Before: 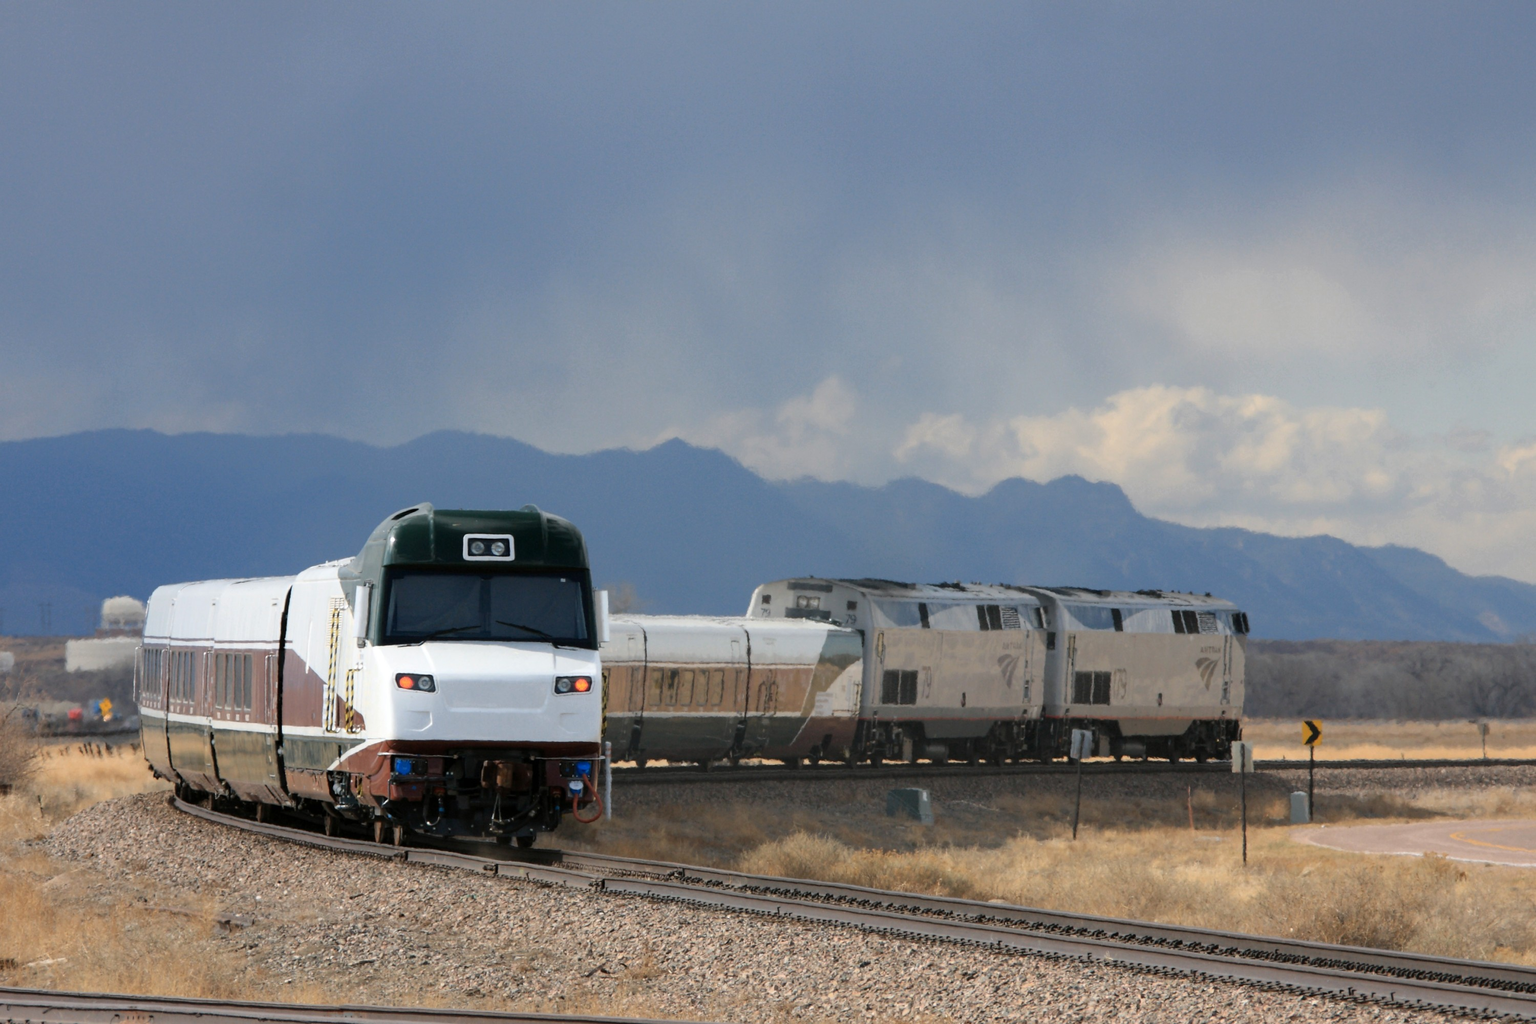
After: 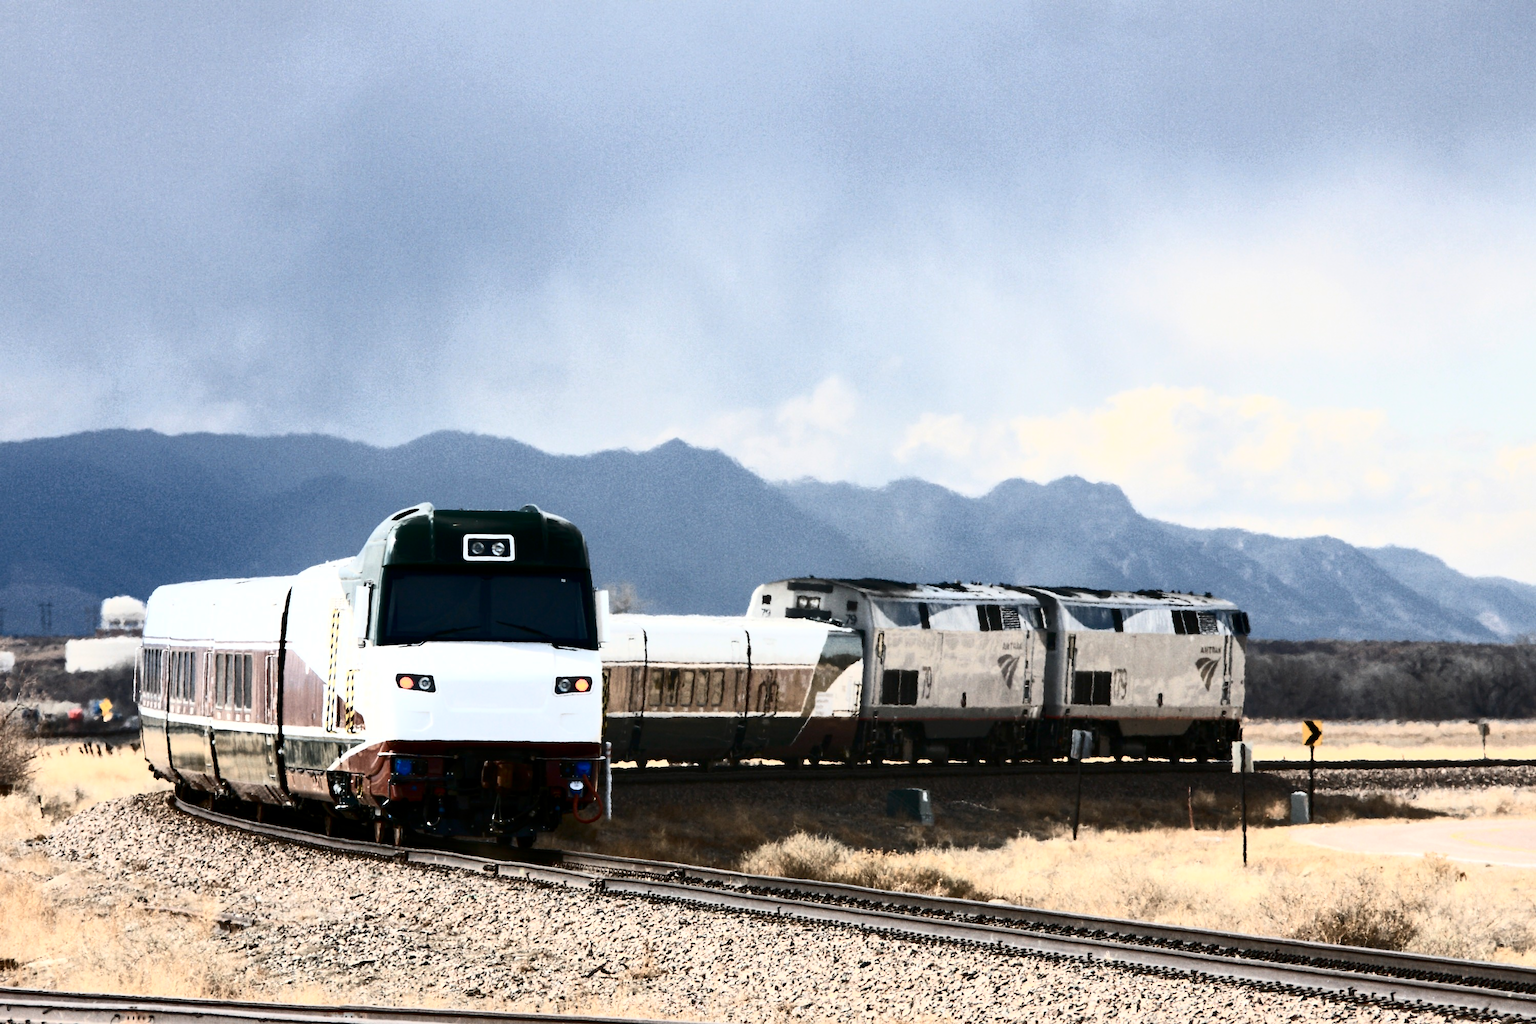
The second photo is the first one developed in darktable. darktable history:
local contrast: mode bilateral grid, contrast 20, coarseness 50, detail 120%, midtone range 0.2
contrast brightness saturation: contrast 0.93, brightness 0.2
